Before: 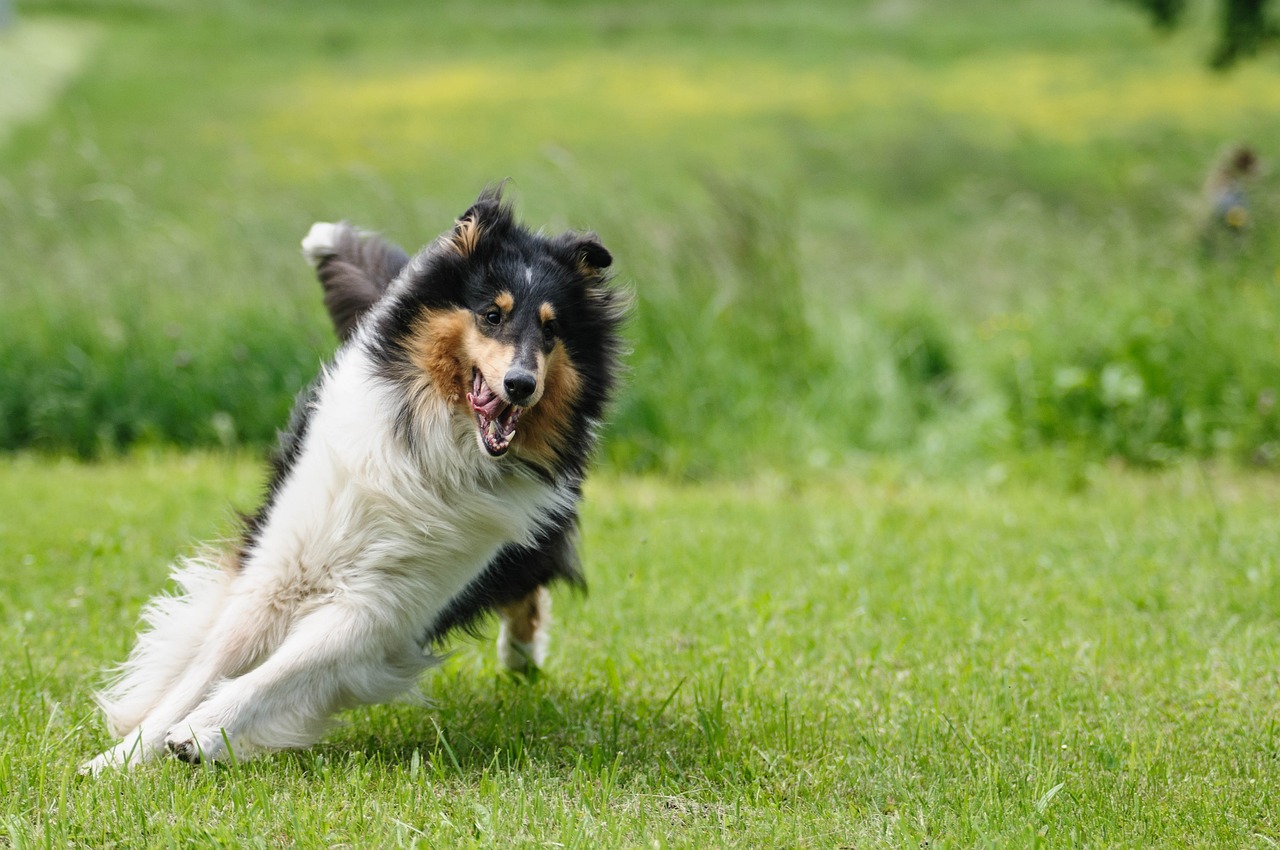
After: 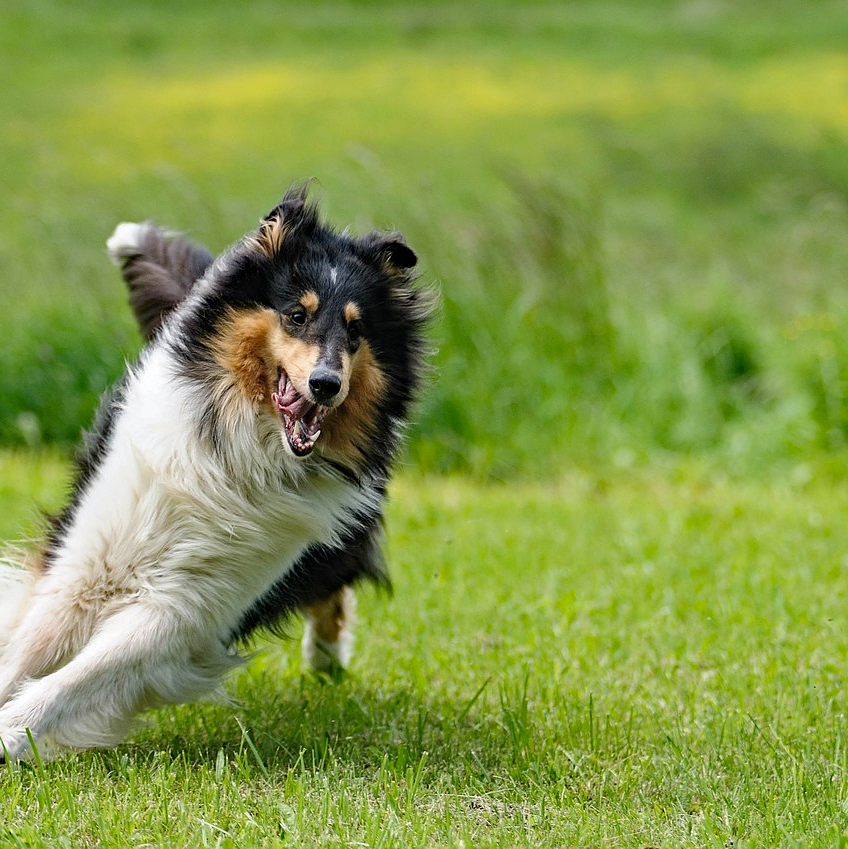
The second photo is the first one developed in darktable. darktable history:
crop and rotate: left 15.25%, right 18.464%
sharpen: radius 0.978, amount 0.606
haze removal: strength 0.387, distance 0.219, compatibility mode true, adaptive false
